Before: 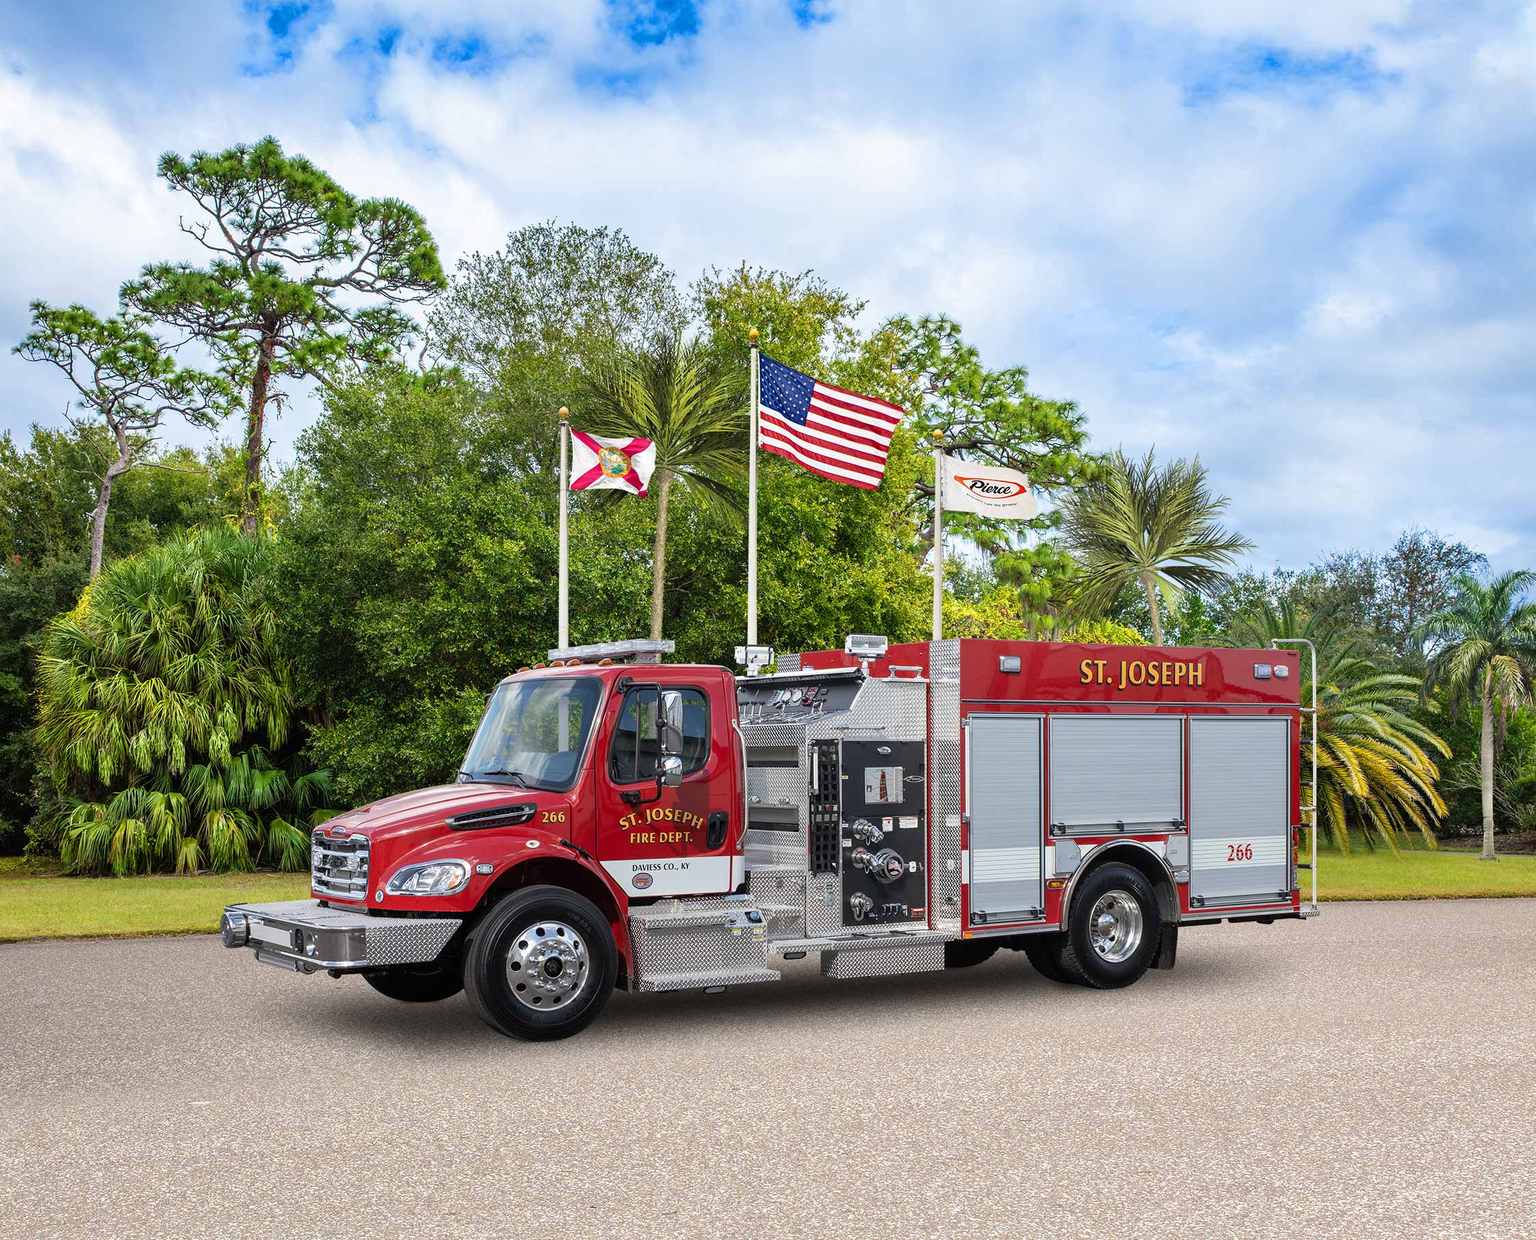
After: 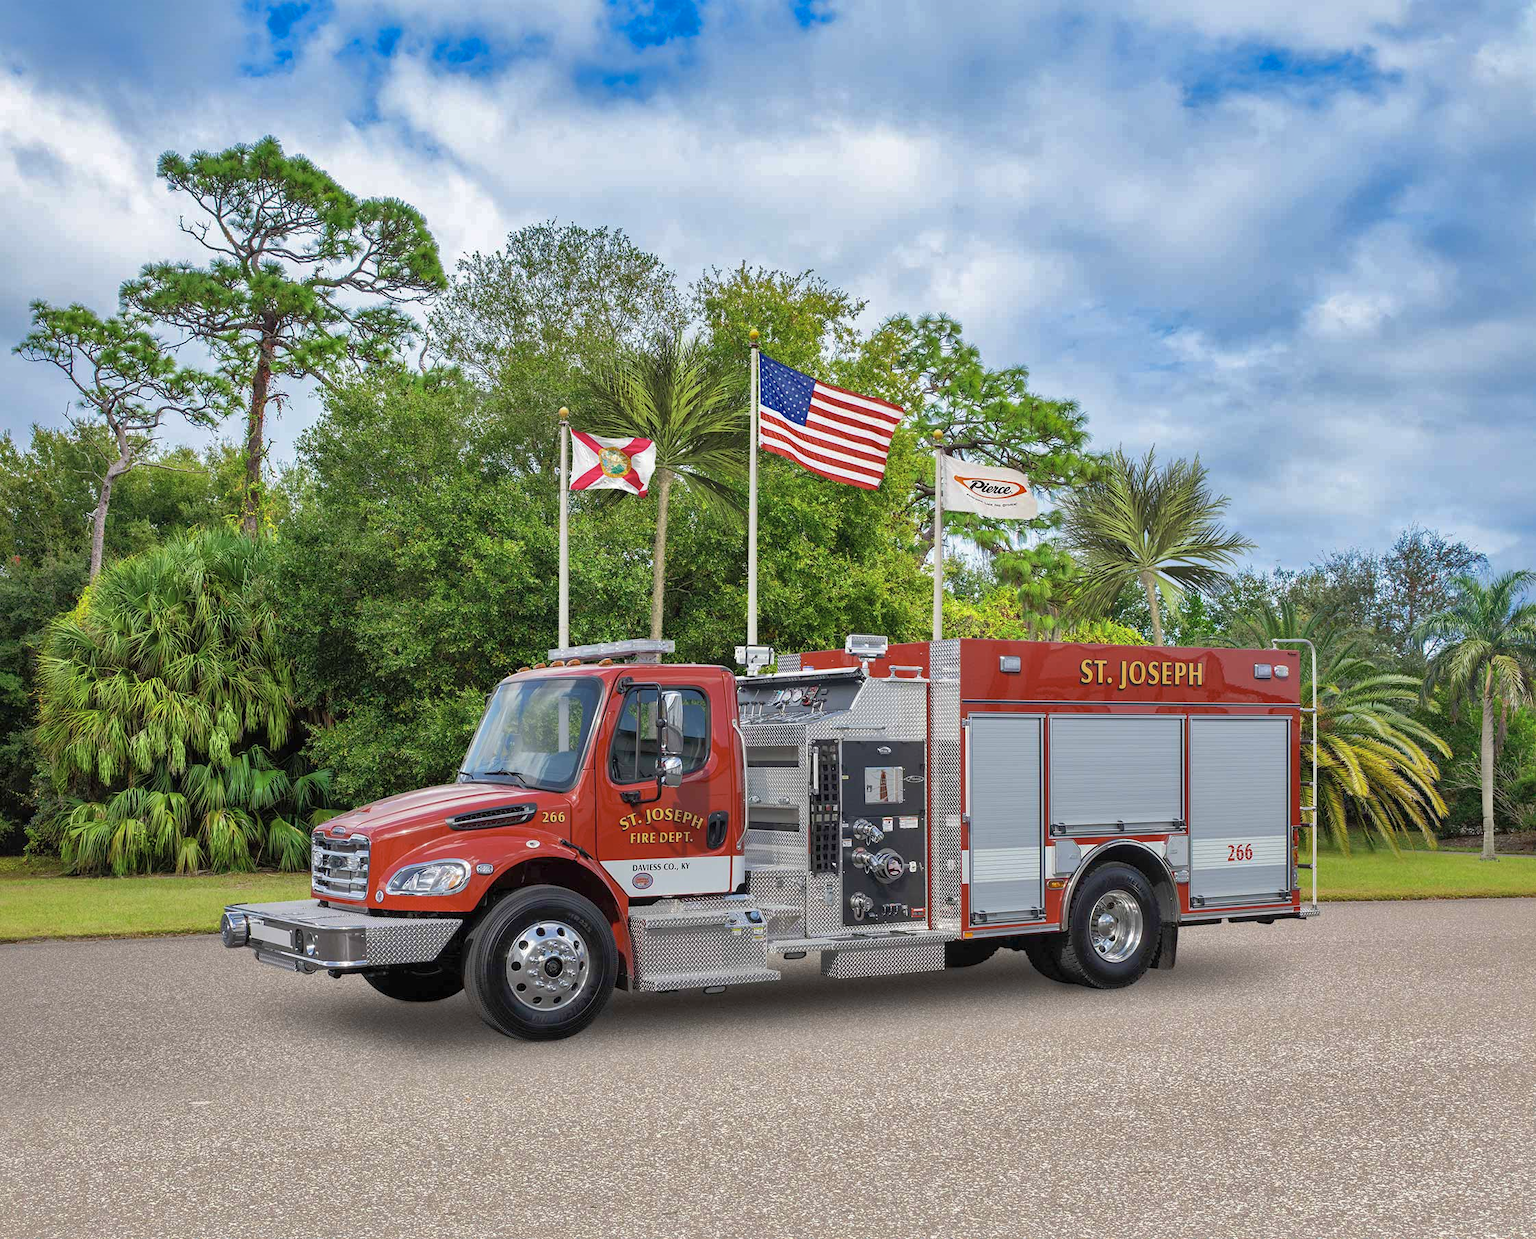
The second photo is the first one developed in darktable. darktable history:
color zones: curves: ch1 [(0.113, 0.438) (0.75, 0.5)]; ch2 [(0.12, 0.526) (0.75, 0.5)]
shadows and highlights: shadows 60, highlights -60
